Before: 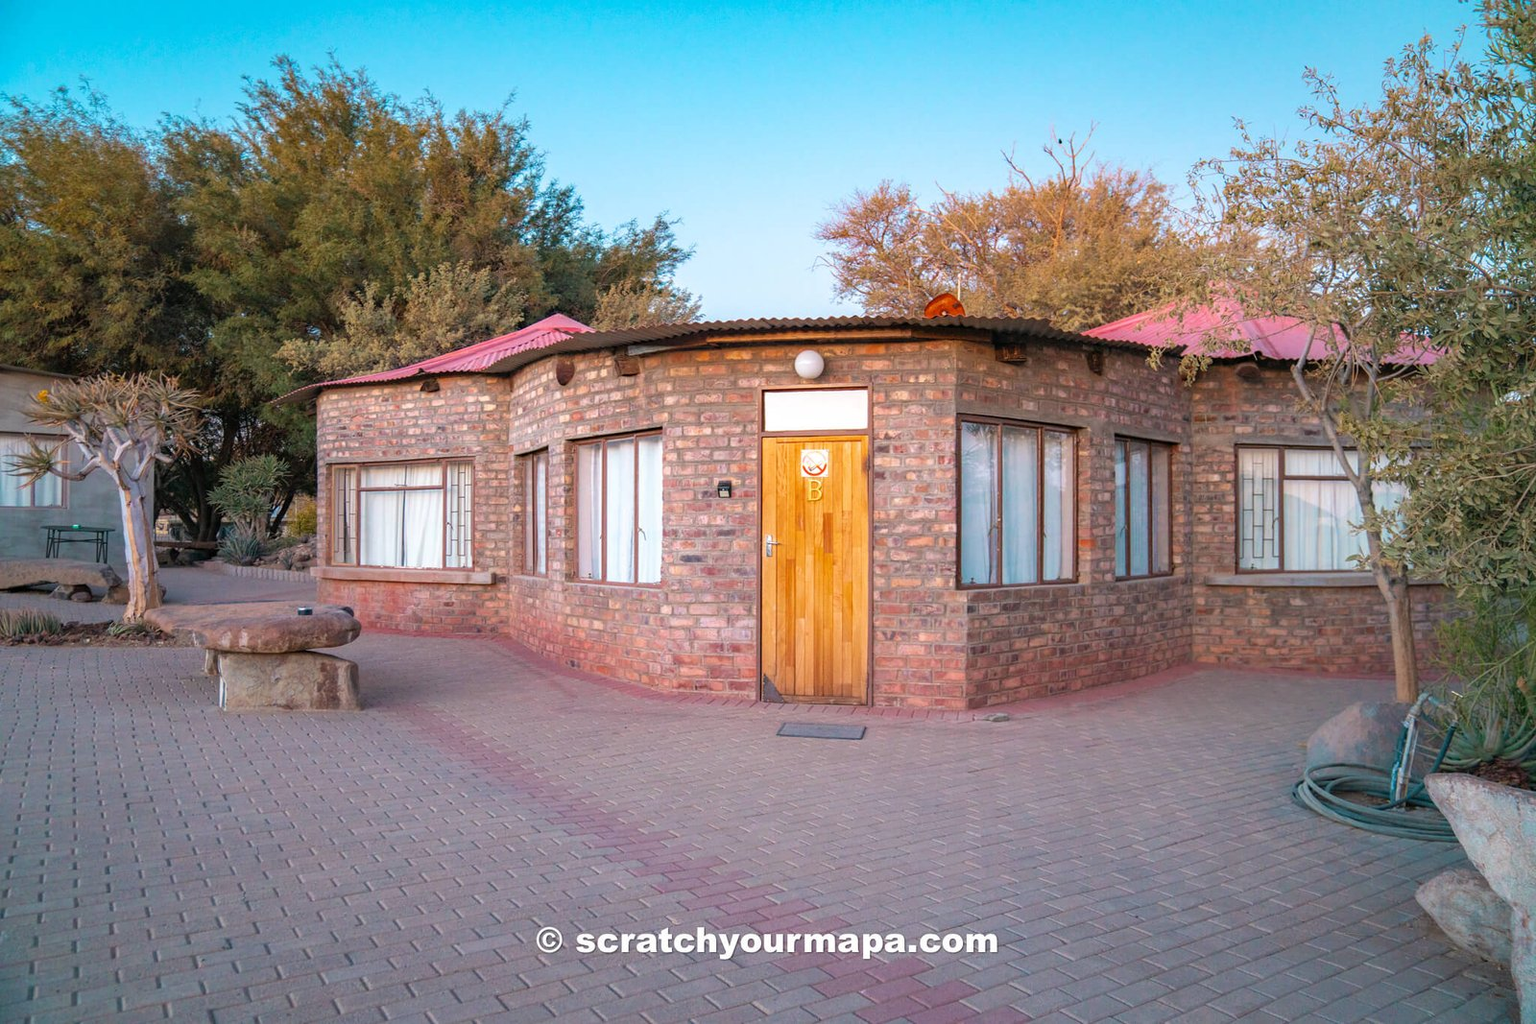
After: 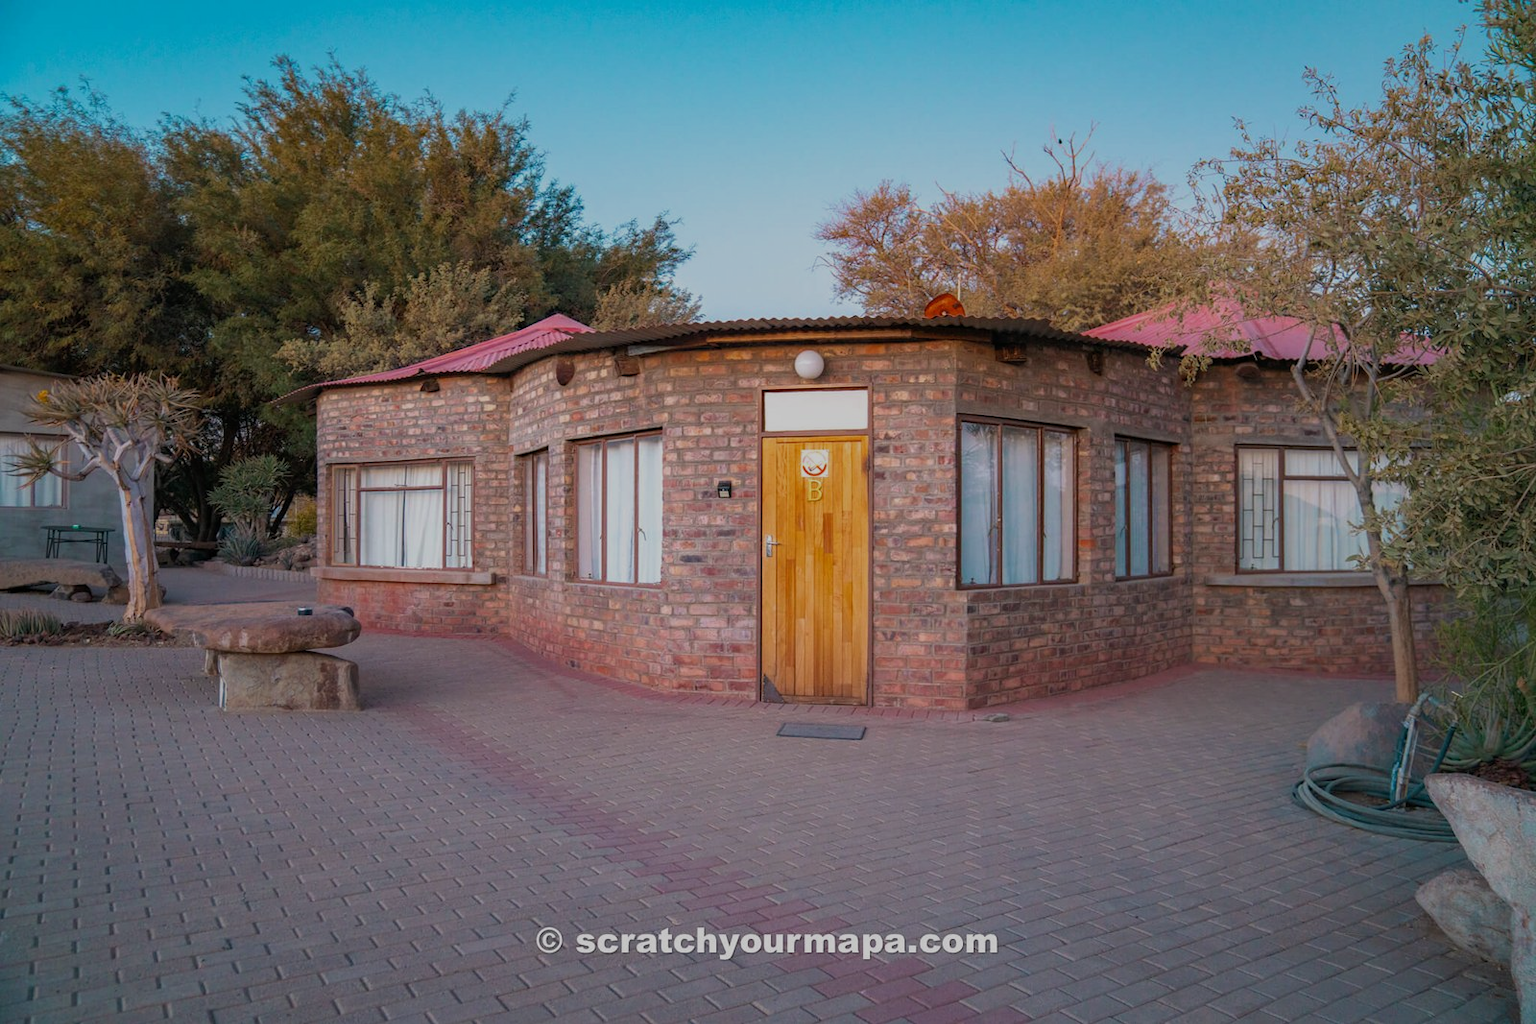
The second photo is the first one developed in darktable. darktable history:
tone equalizer: -7 EV 0.129 EV, edges refinement/feathering 500, mask exposure compensation -1.57 EV, preserve details no
exposure: black level correction 0, exposure -0.823 EV, compensate exposure bias true, compensate highlight preservation false
